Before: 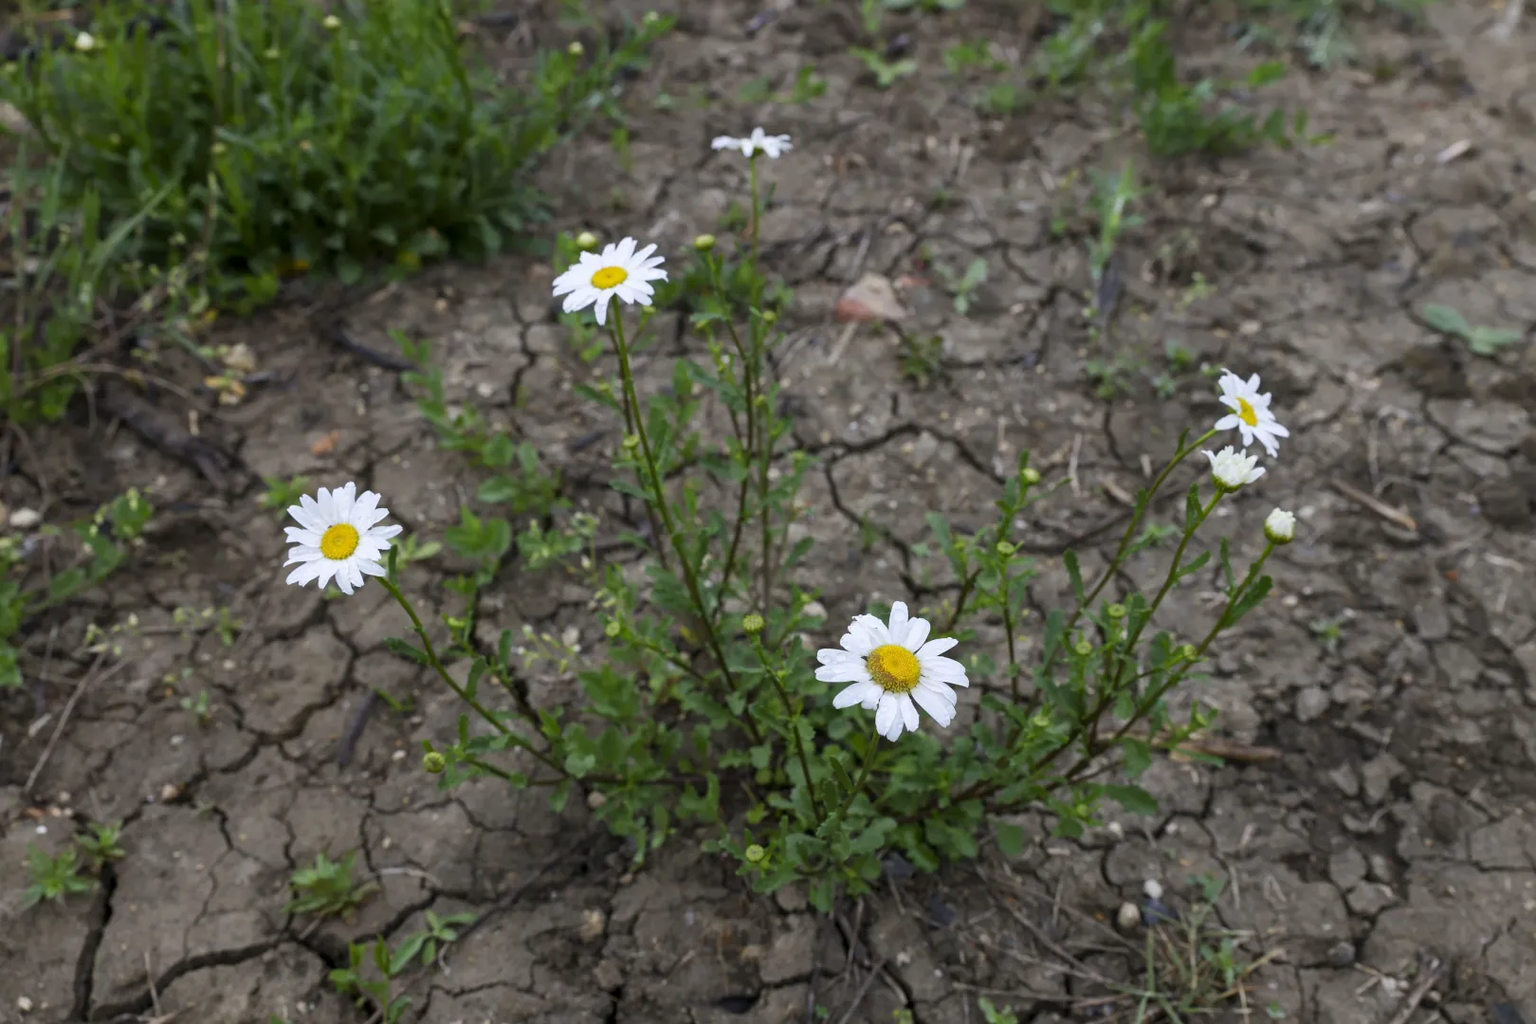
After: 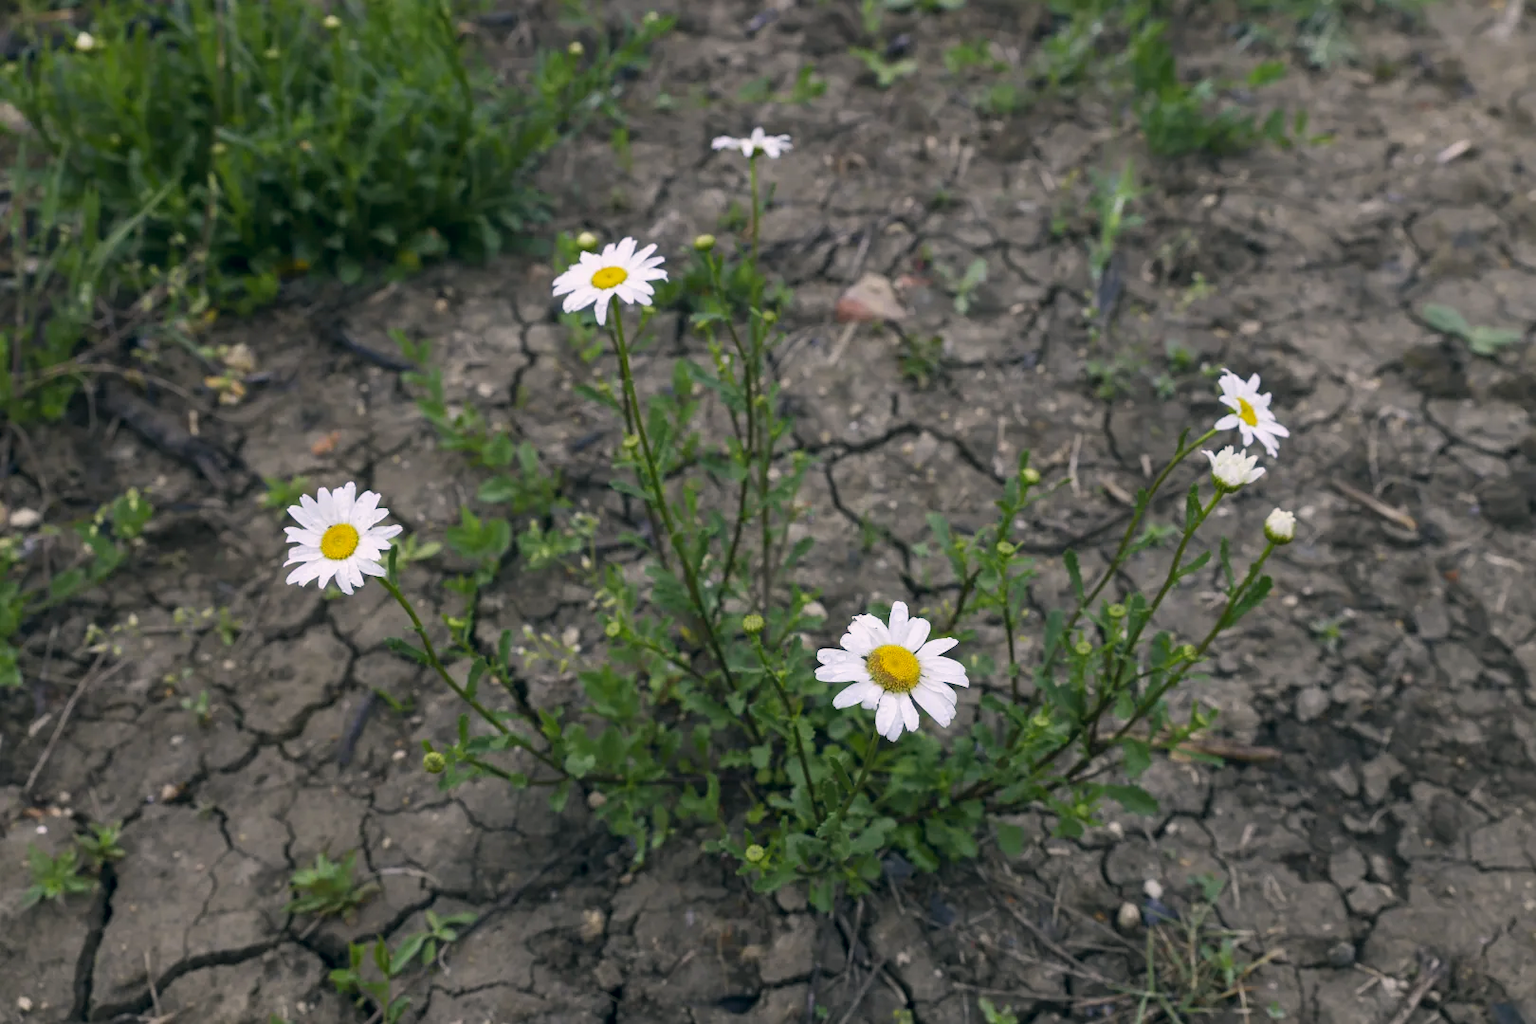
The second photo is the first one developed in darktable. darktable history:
color correction: highlights a* 5.48, highlights b* 5.27, shadows a* -4.88, shadows b* -5.15
